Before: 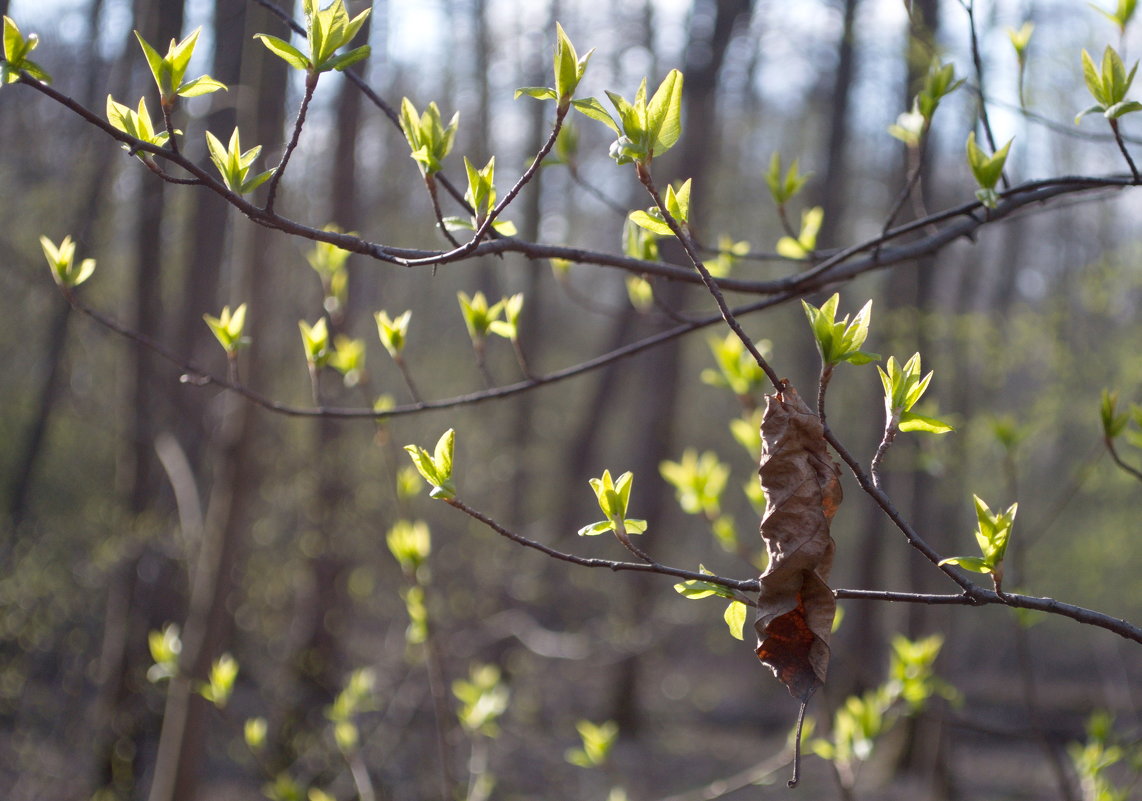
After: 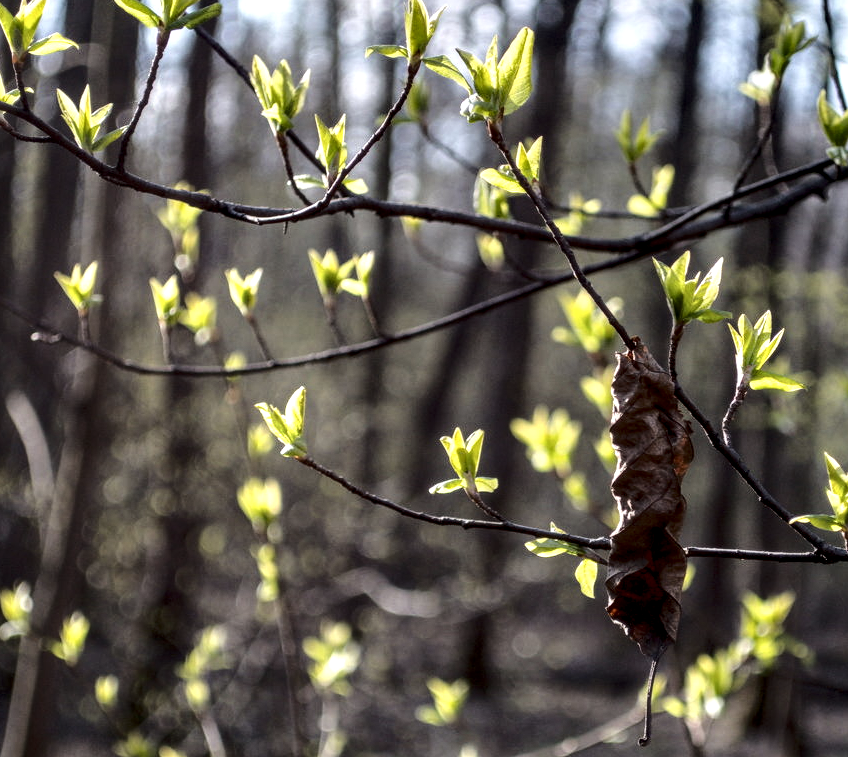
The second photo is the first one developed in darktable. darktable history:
base curve: curves: ch0 [(0, 0) (0.073, 0.04) (0.157, 0.139) (0.492, 0.492) (0.758, 0.758) (1, 1)]
crop and rotate: left 13.092%, top 5.398%, right 12.63%
local contrast: highlights 63%, shadows 54%, detail 169%, midtone range 0.521
